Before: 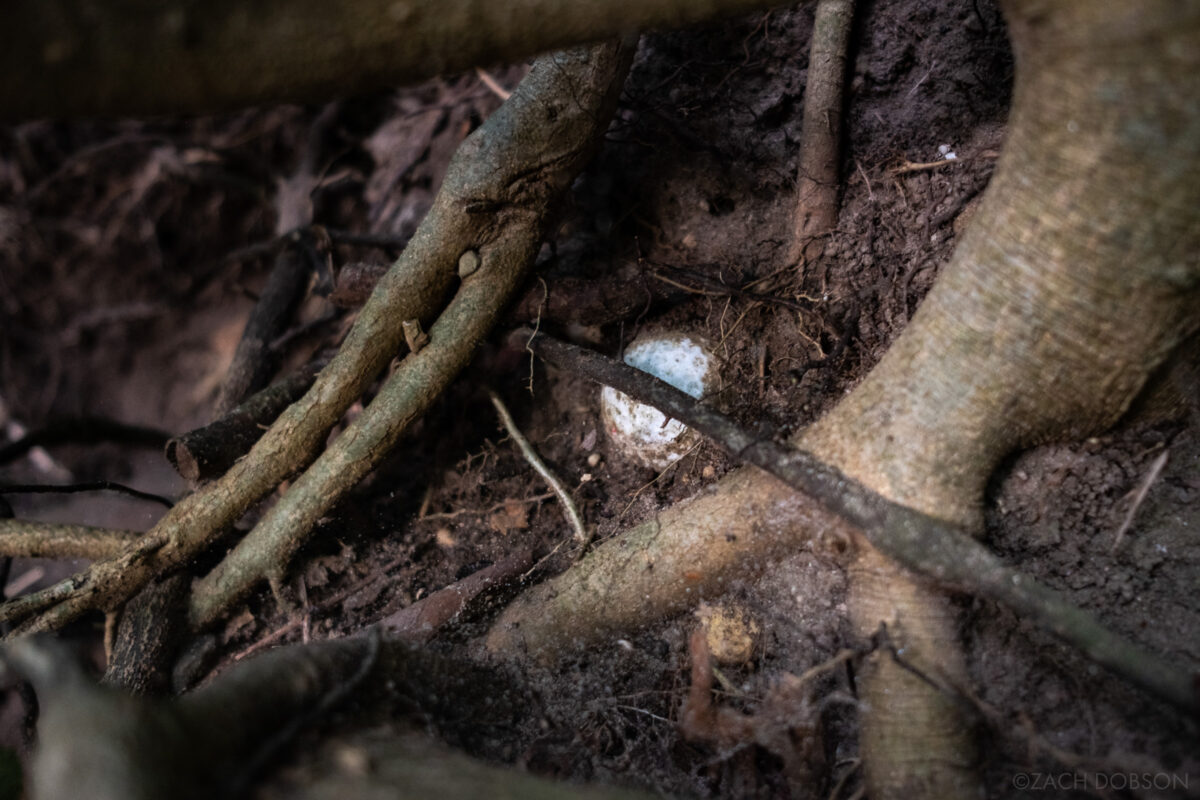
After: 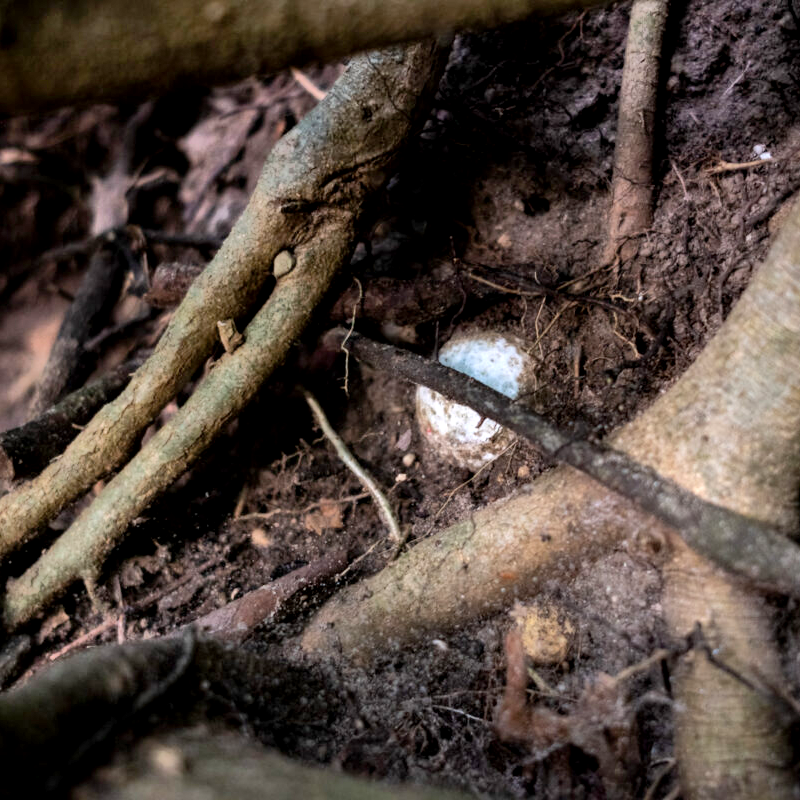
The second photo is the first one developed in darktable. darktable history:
exposure: black level correction 0.003, exposure 0.383 EV, compensate highlight preservation false
shadows and highlights: radius 133.83, soften with gaussian
crop and rotate: left 15.446%, right 17.836%
